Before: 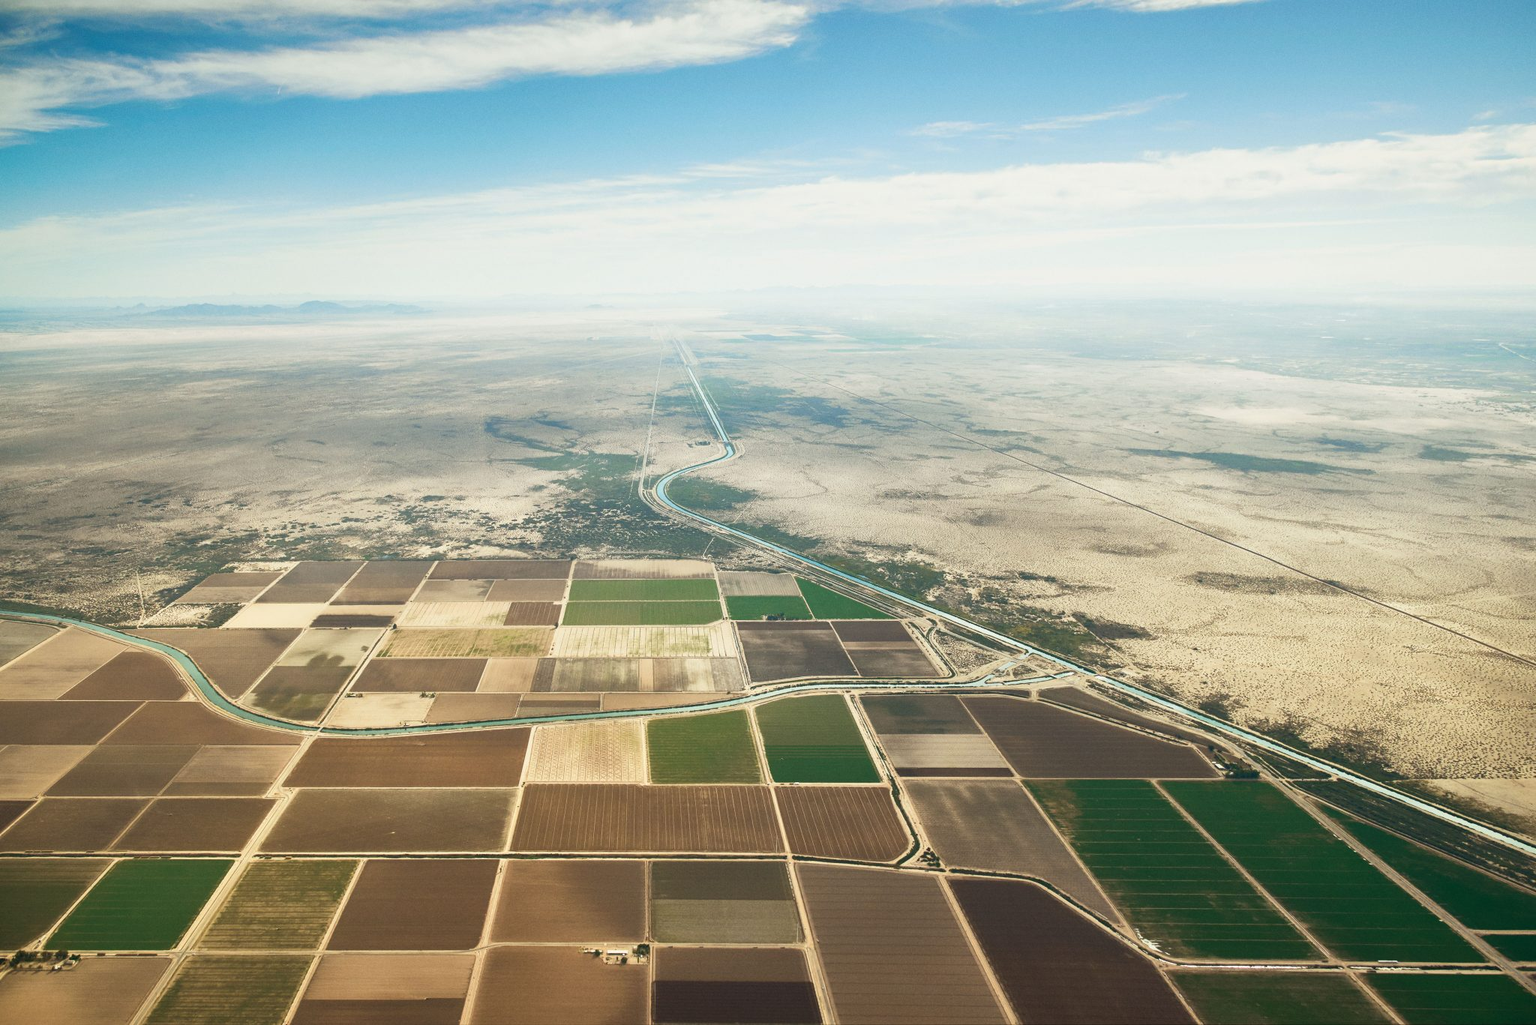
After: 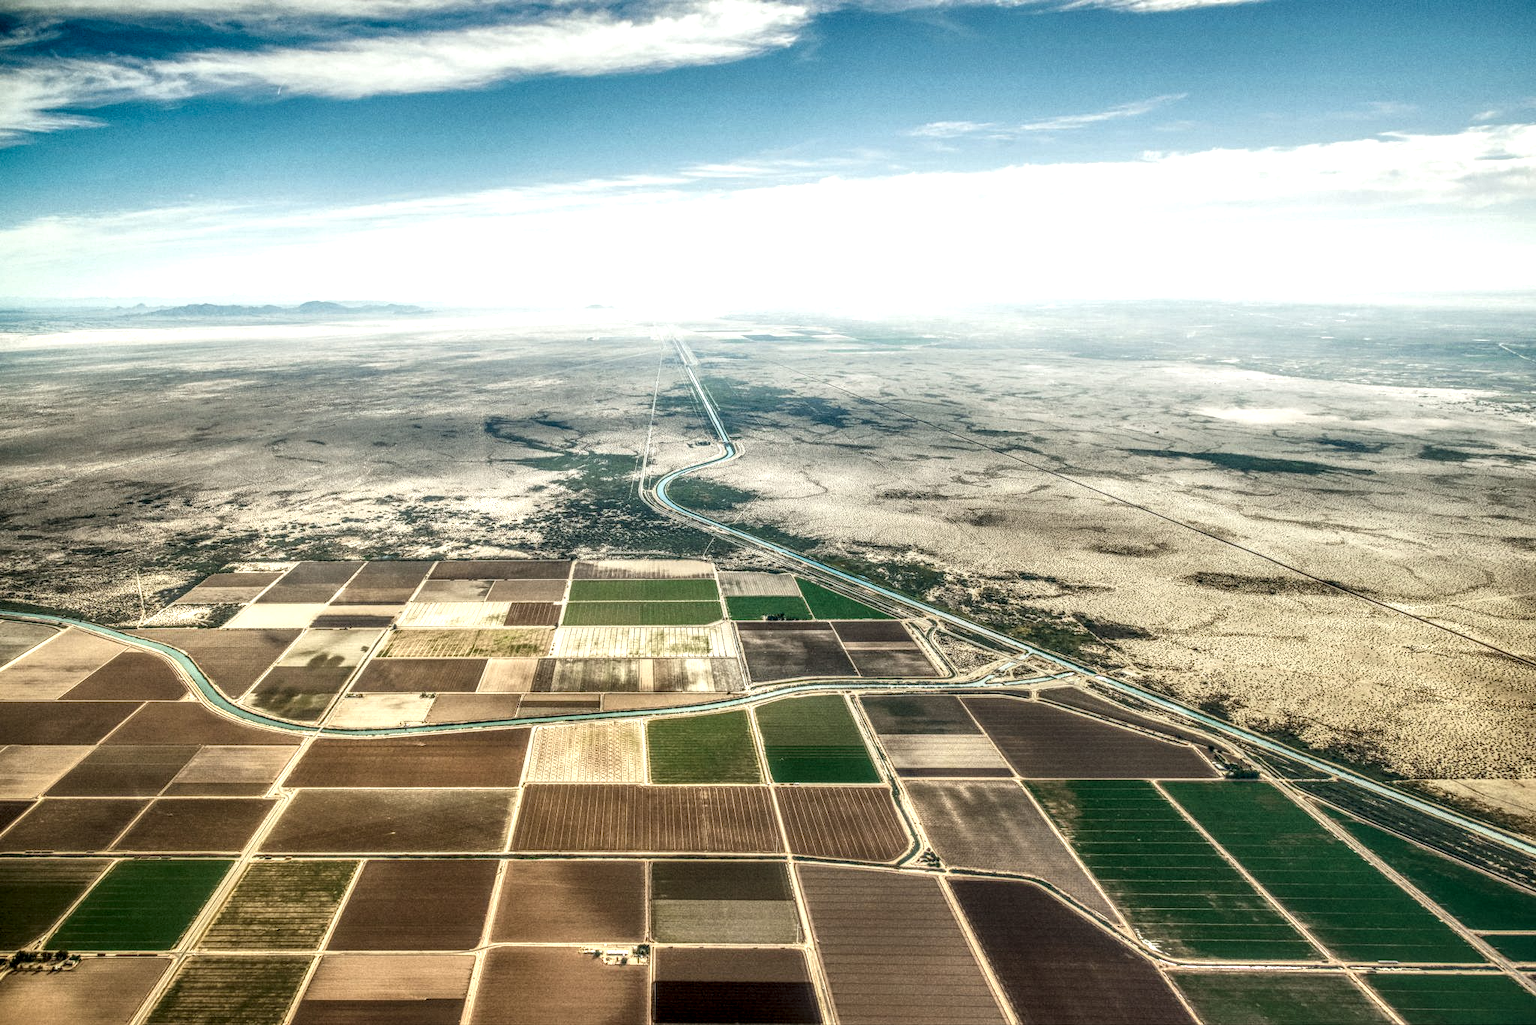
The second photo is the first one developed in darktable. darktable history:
local contrast: highlights 0%, shadows 0%, detail 300%, midtone range 0.3
